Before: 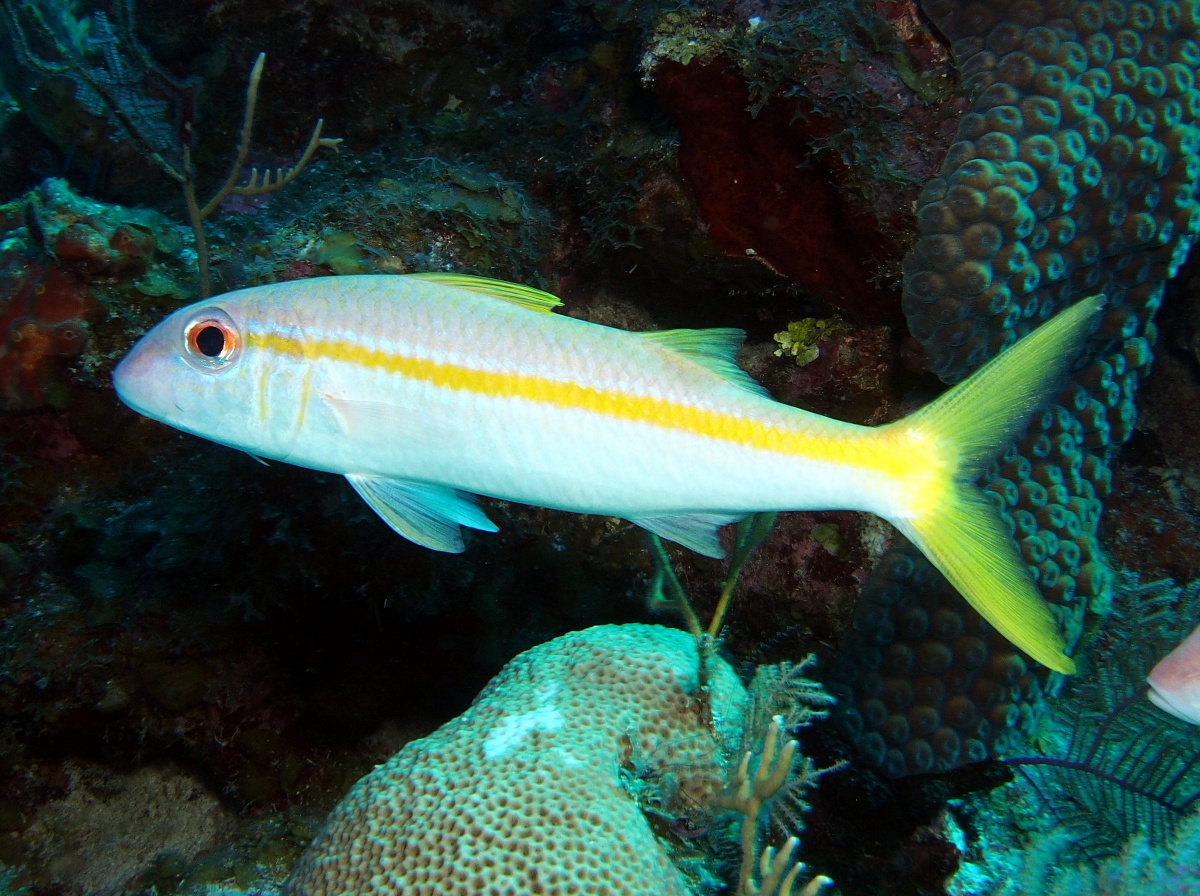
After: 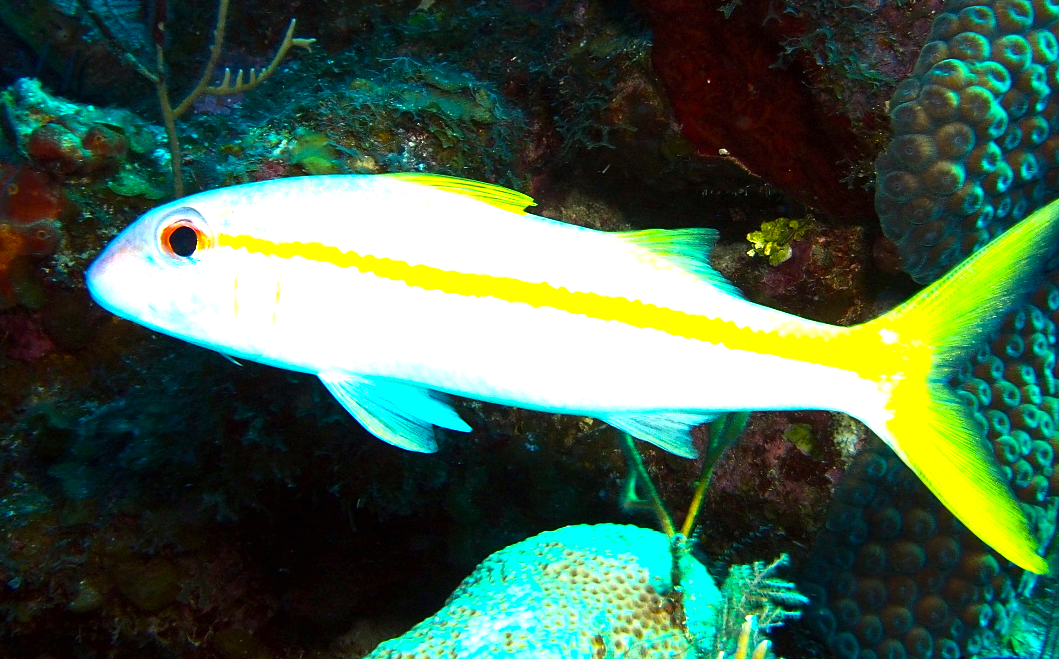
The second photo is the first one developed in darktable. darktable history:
exposure: black level correction 0, exposure 1.106 EV, compensate exposure bias true, compensate highlight preservation false
crop and rotate: left 2.326%, top 11.162%, right 9.356%, bottom 15.247%
color balance rgb: shadows lift › chroma 0.867%, shadows lift › hue 110.29°, highlights gain › chroma 3.082%, highlights gain › hue 60.22°, linear chroma grading › global chroma 8.708%, perceptual saturation grading › global saturation 30.422%, perceptual brilliance grading › global brilliance 14.515%, perceptual brilliance grading › shadows -35.019%, global vibrance 8.512%
